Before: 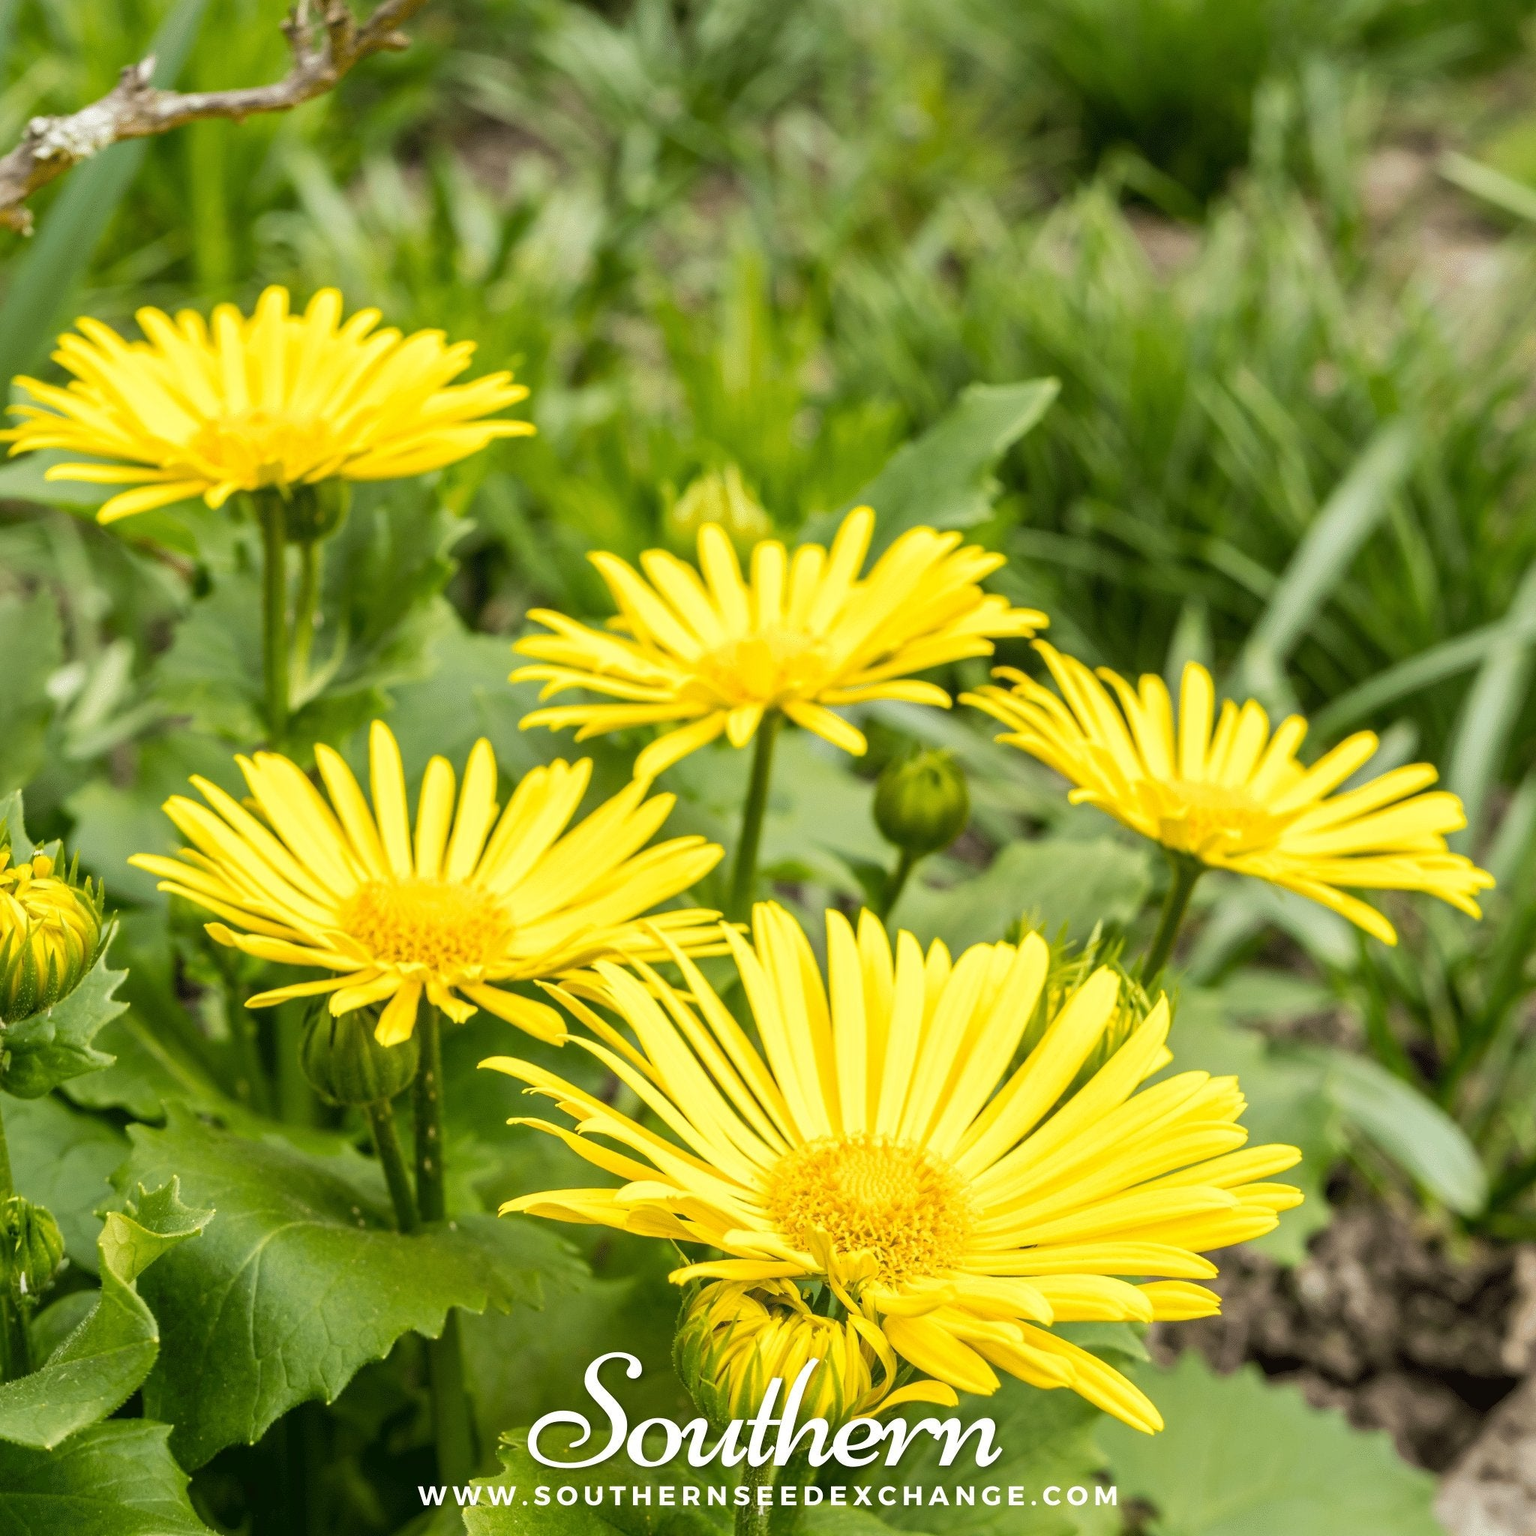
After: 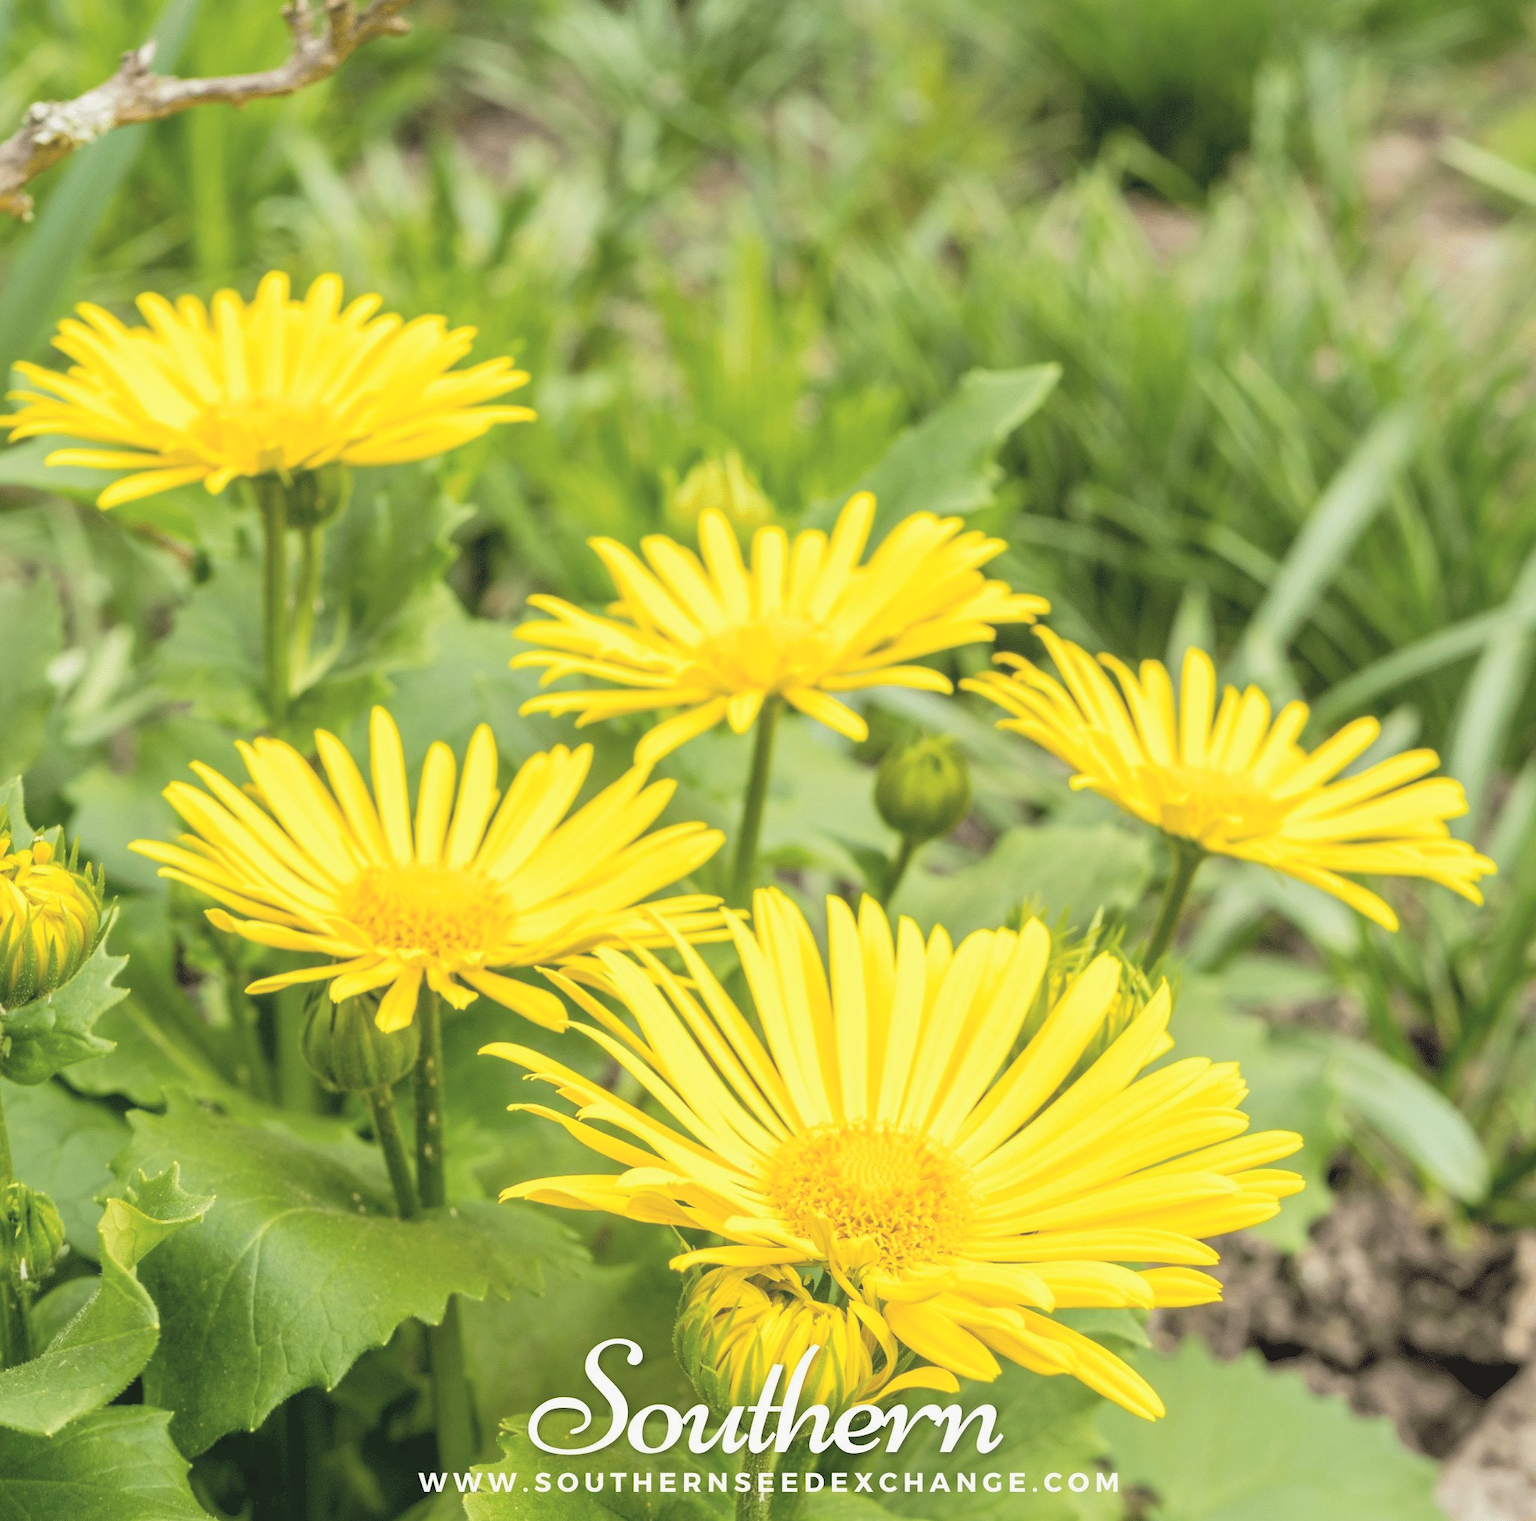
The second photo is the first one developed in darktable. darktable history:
crop: top 0.99%, right 0.053%
exposure: exposure -0.143 EV, compensate exposure bias true, compensate highlight preservation false
contrast brightness saturation: brightness 0.274
